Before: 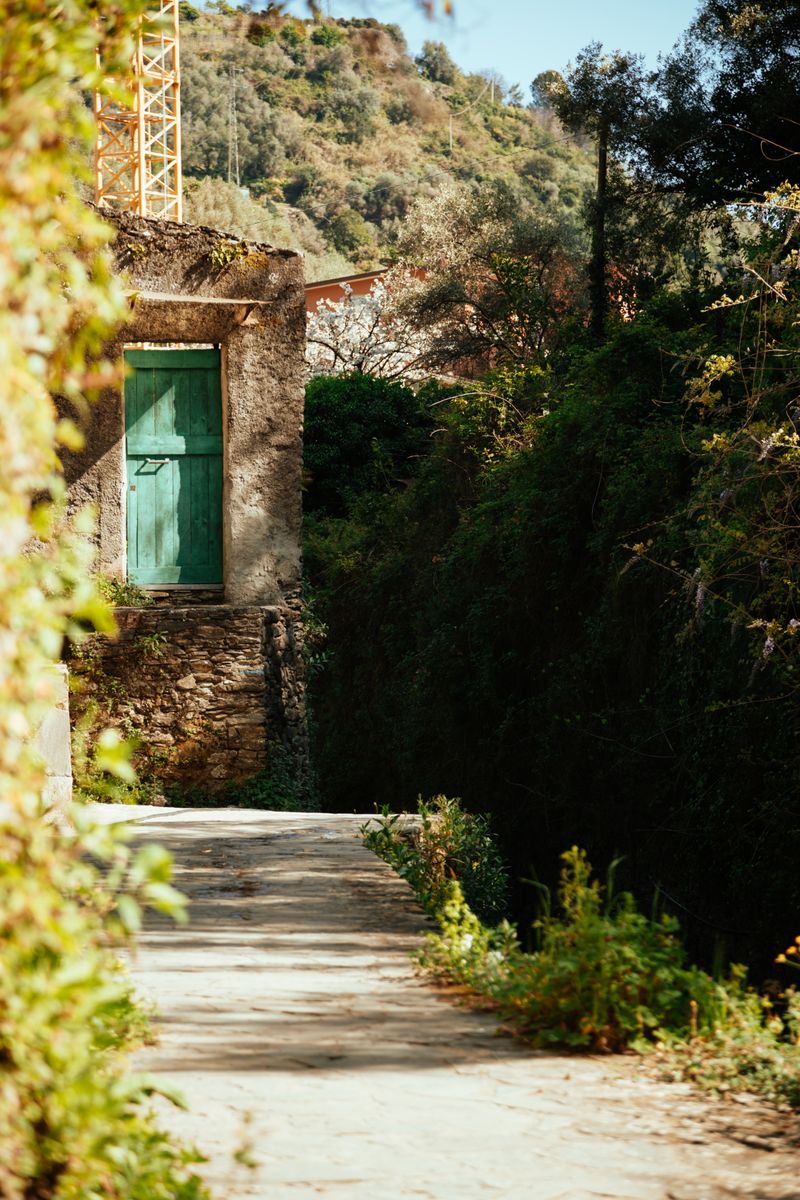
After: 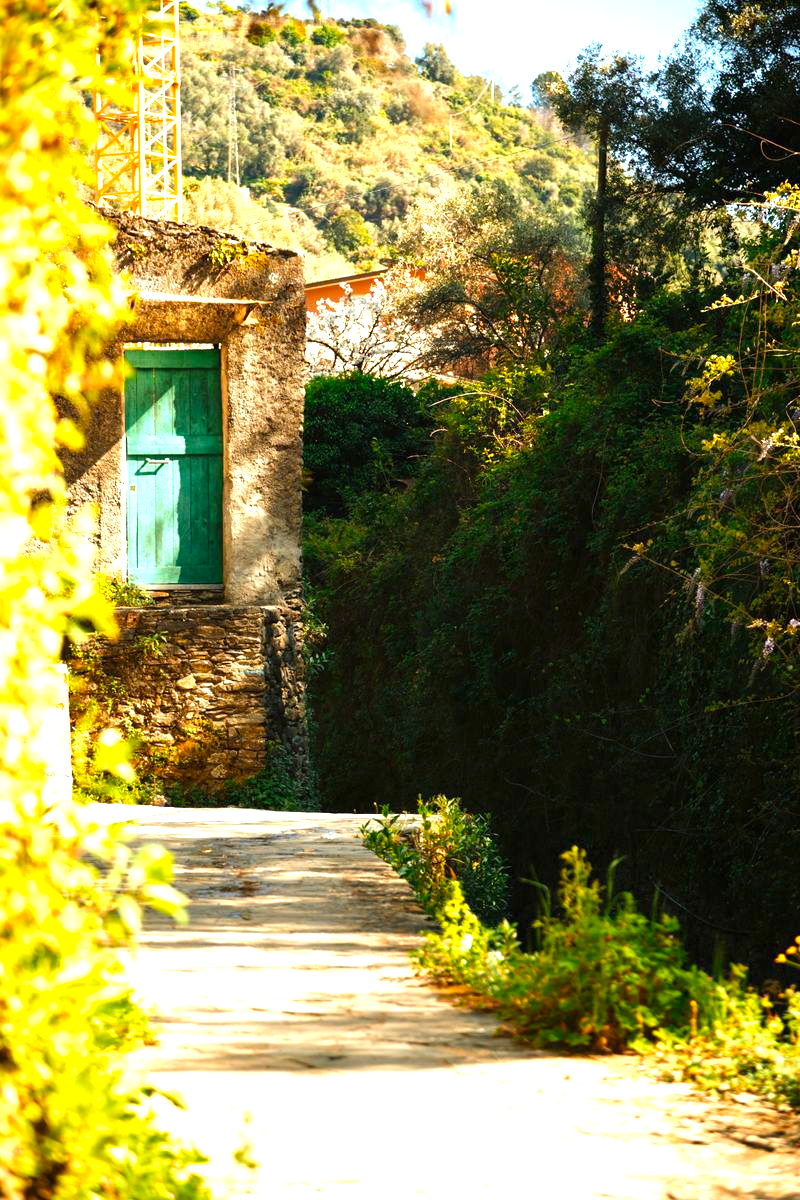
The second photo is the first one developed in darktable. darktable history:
color balance rgb: perceptual saturation grading › global saturation 30%, global vibrance 20%
exposure: black level correction 0, exposure 1.198 EV, compensate exposure bias true, compensate highlight preservation false
